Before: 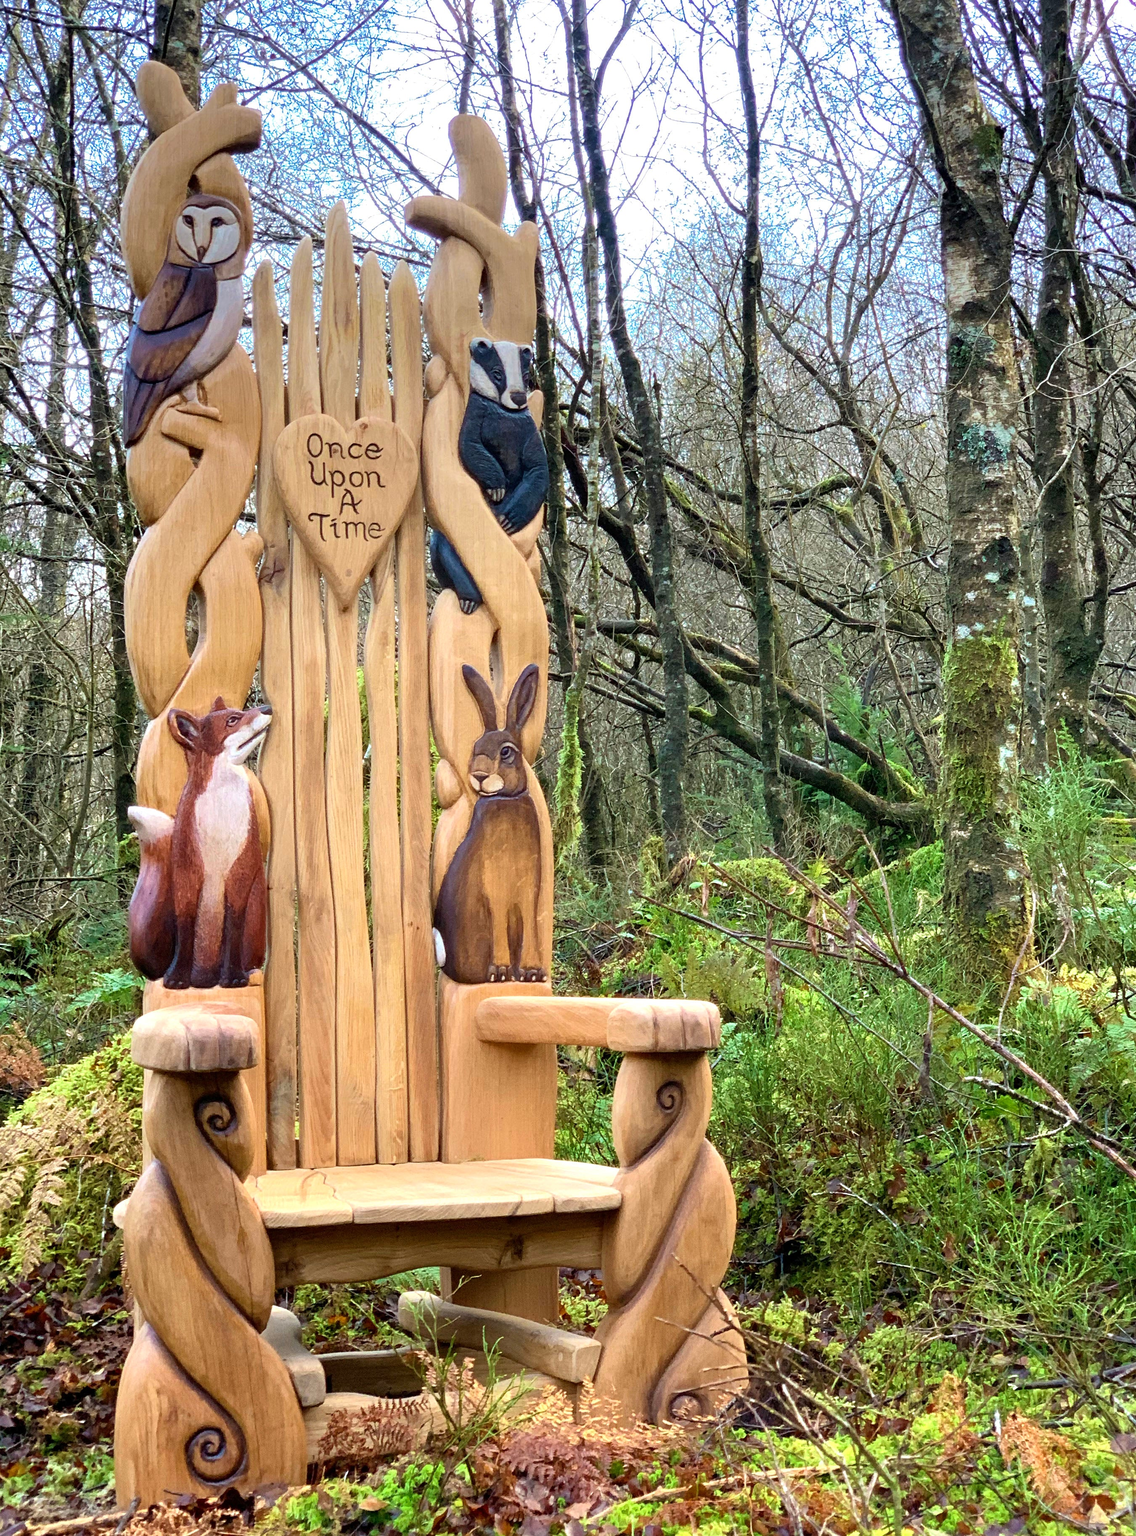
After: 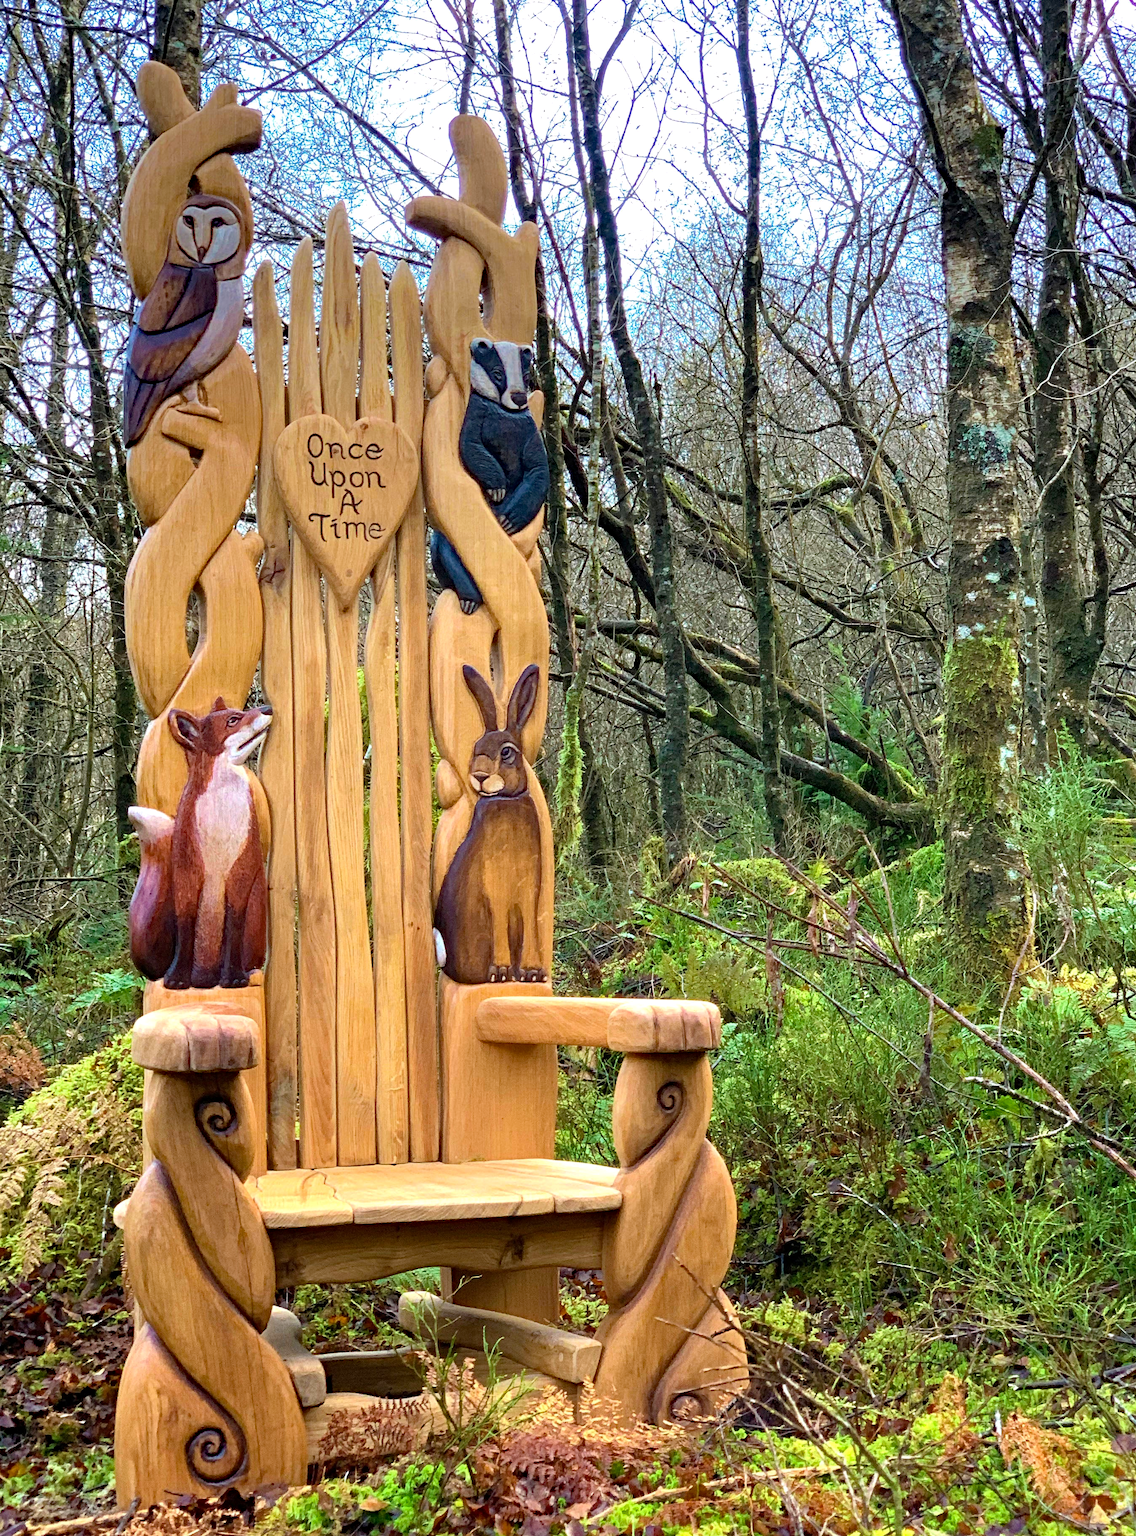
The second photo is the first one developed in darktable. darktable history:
haze removal: strength 0.489, distance 0.43, compatibility mode true, adaptive false
